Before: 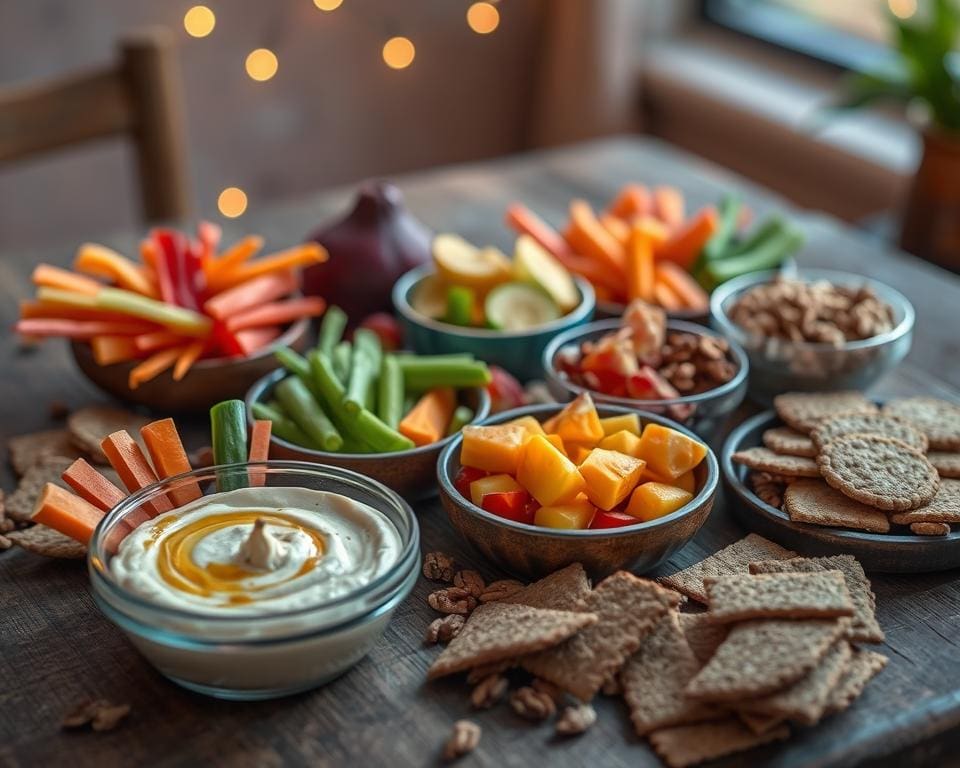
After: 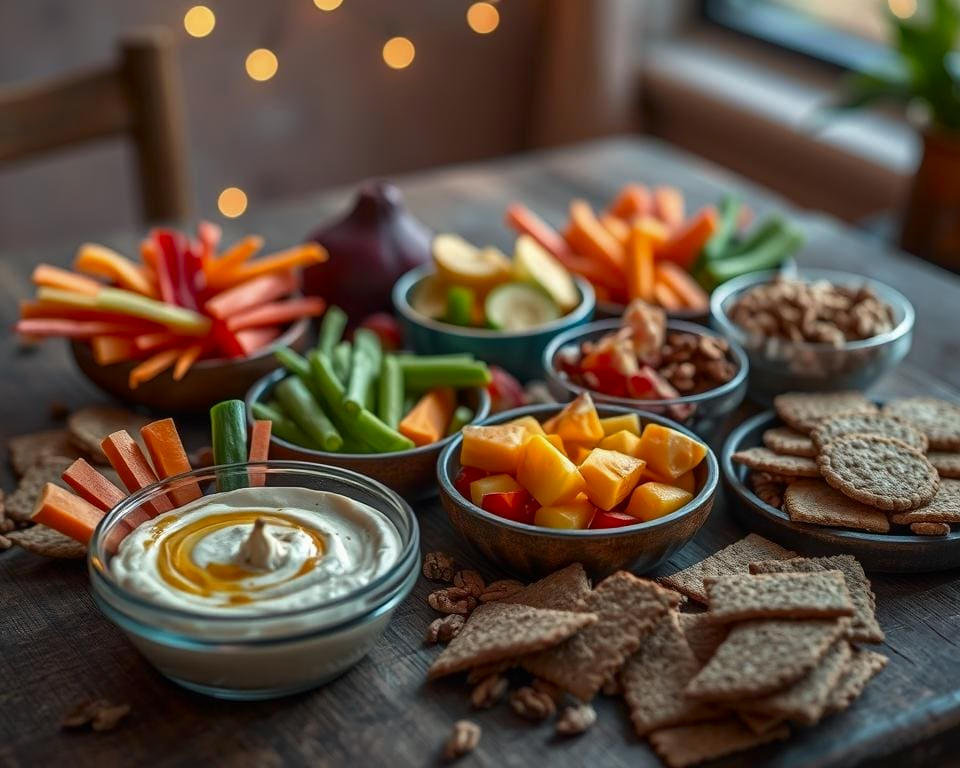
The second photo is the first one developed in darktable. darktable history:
contrast brightness saturation: brightness -0.088
